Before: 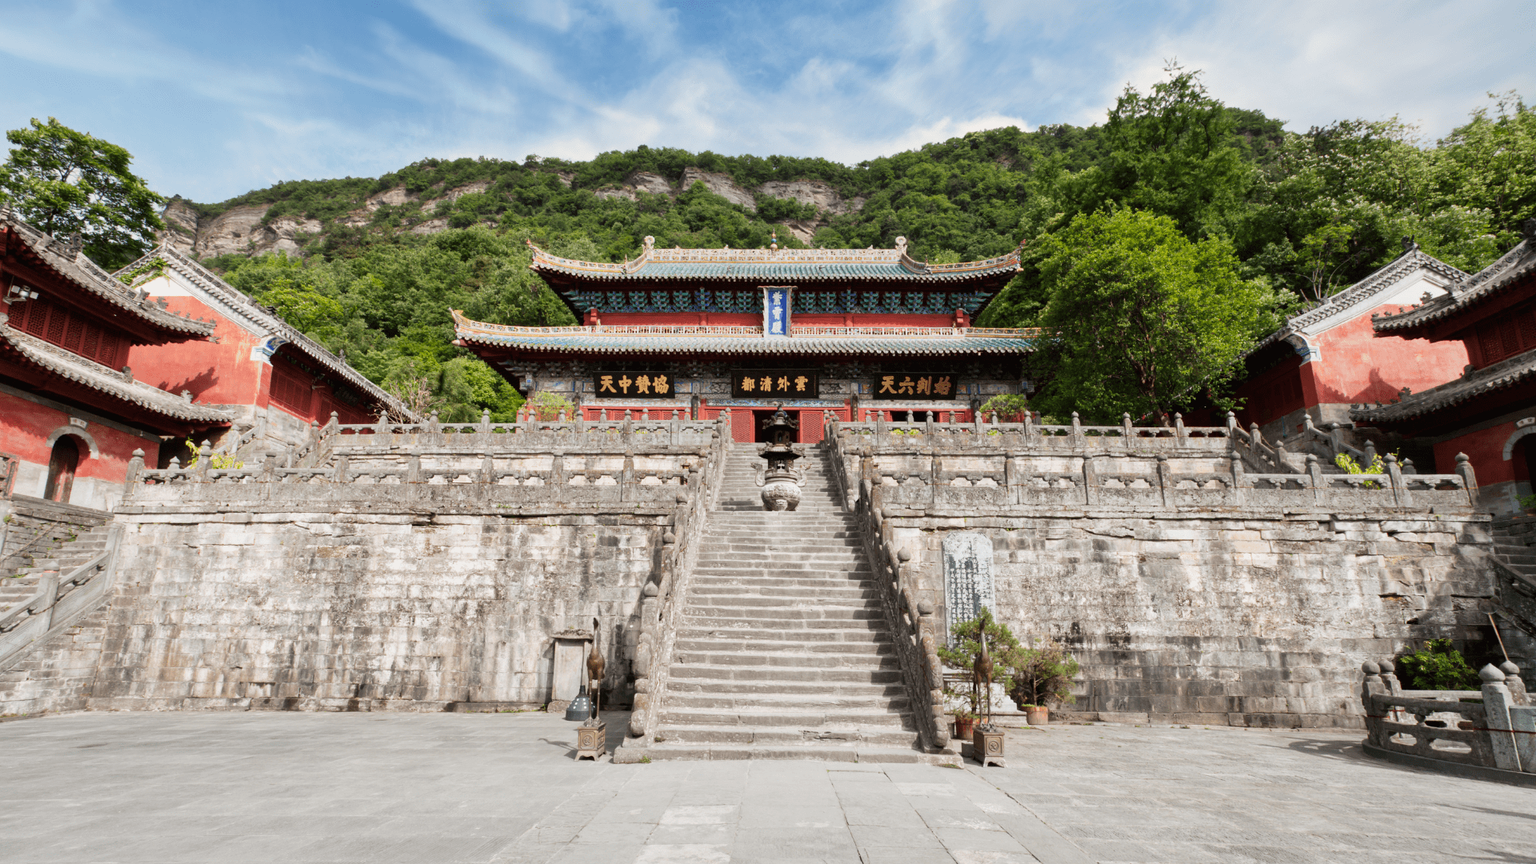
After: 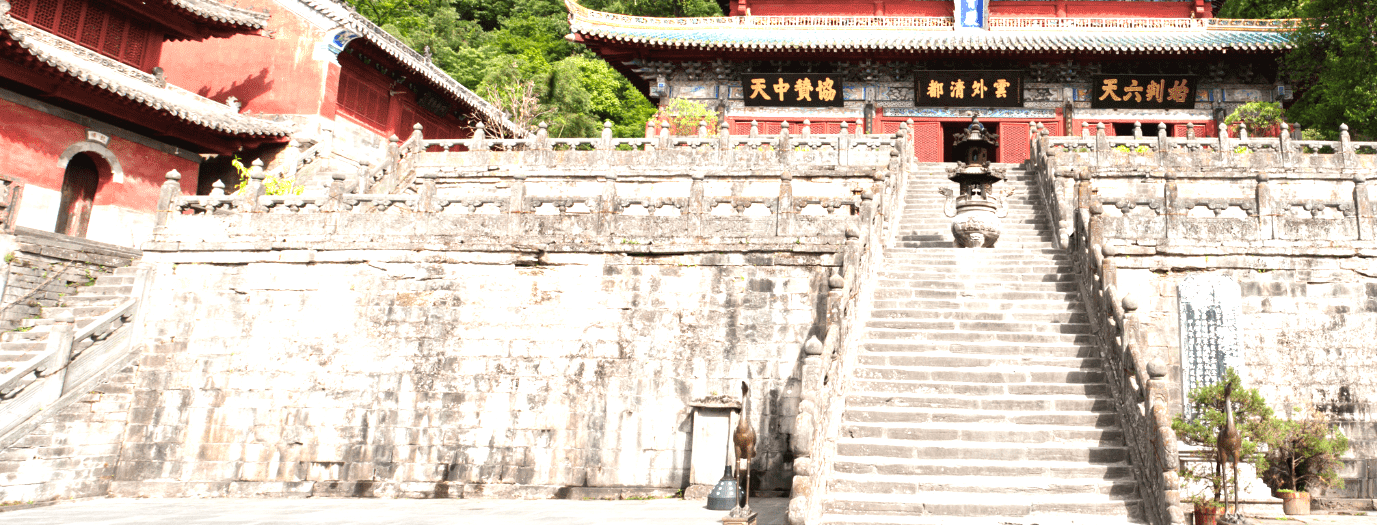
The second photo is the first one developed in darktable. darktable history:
crop: top 36.253%, right 28.236%, bottom 15.129%
exposure: black level correction 0, exposure 1 EV, compensate exposure bias true, compensate highlight preservation false
color calibration: illuminant same as pipeline (D50), adaptation none (bypass), x 0.332, y 0.334, temperature 5022.15 K
